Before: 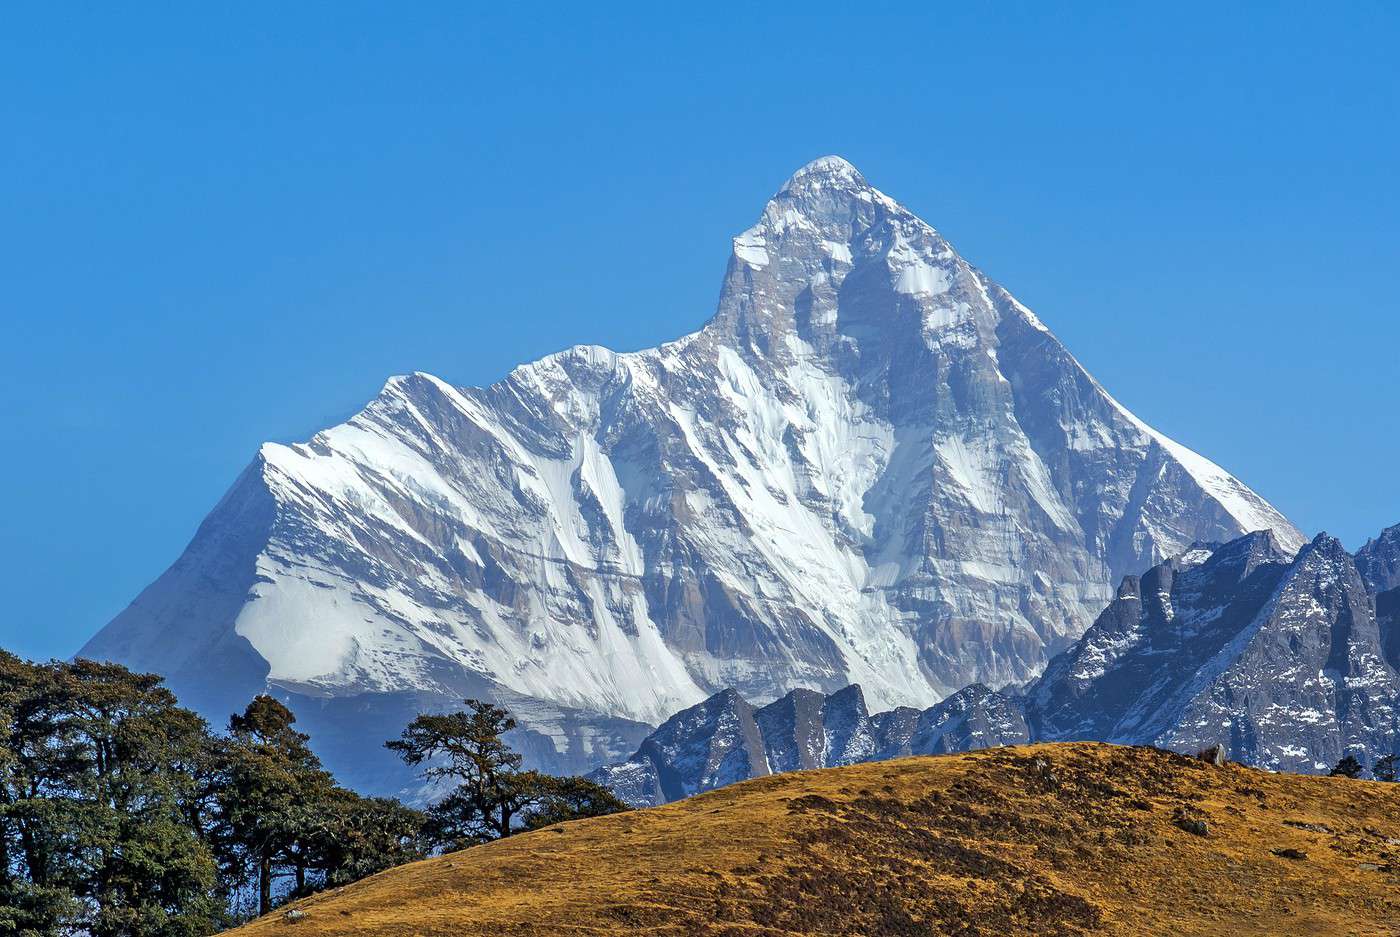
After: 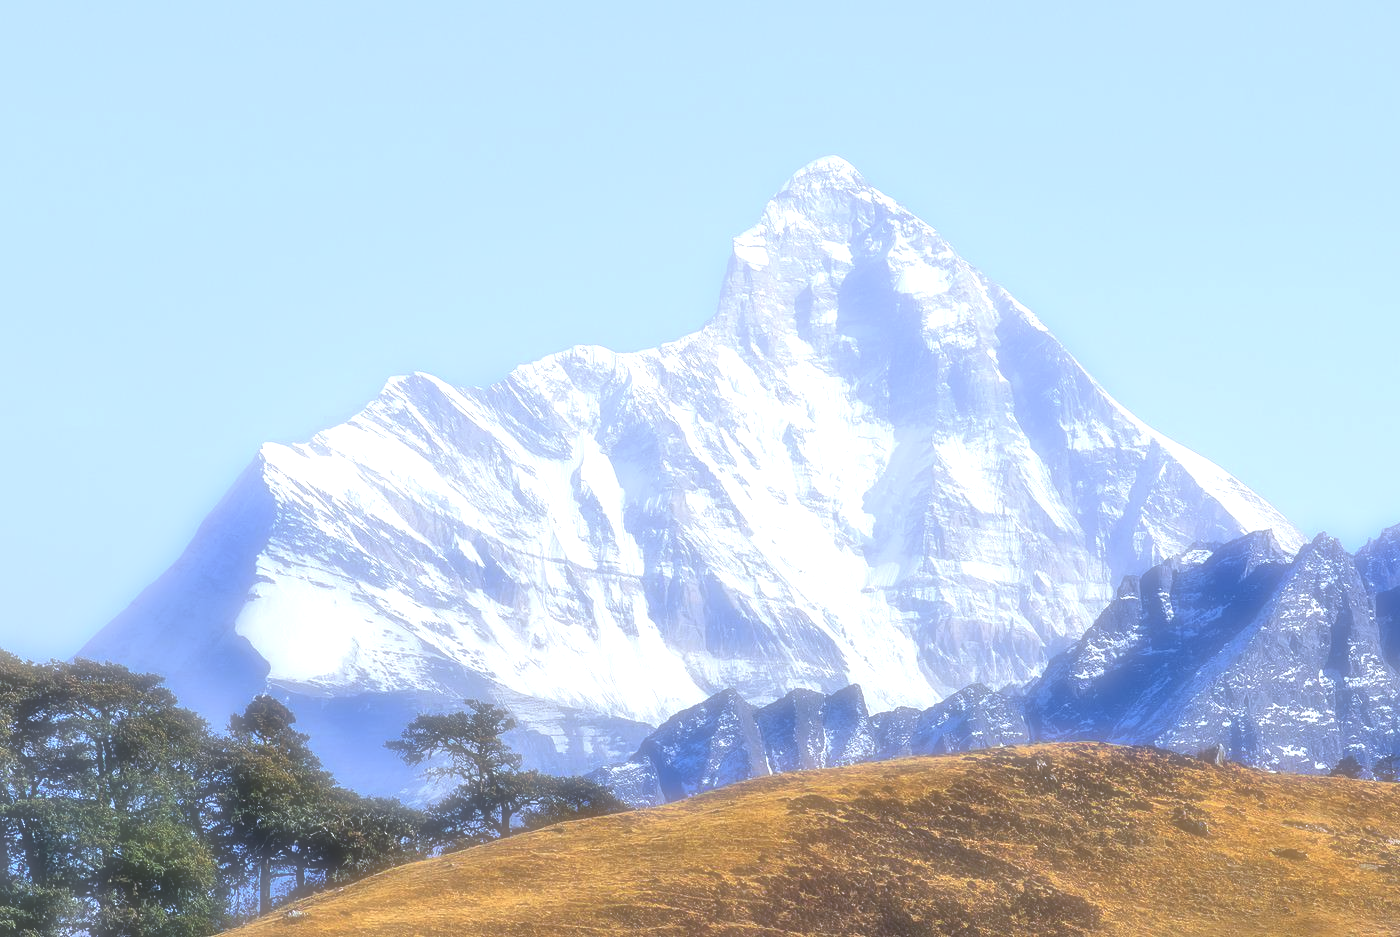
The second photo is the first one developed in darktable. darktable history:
soften: on, module defaults
color balance: contrast -0.5%
exposure: black level correction 0, exposure 1.1 EV, compensate exposure bias true, compensate highlight preservation false
white balance: red 0.967, blue 1.119, emerald 0.756
